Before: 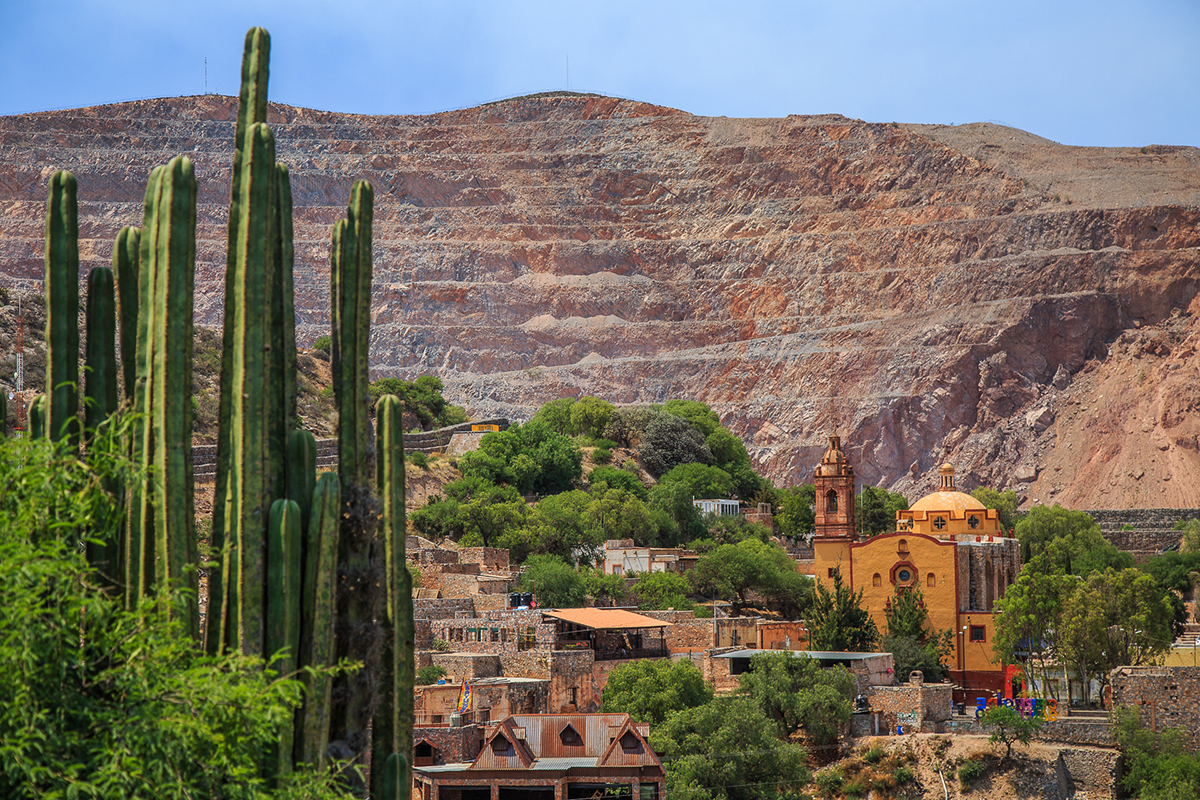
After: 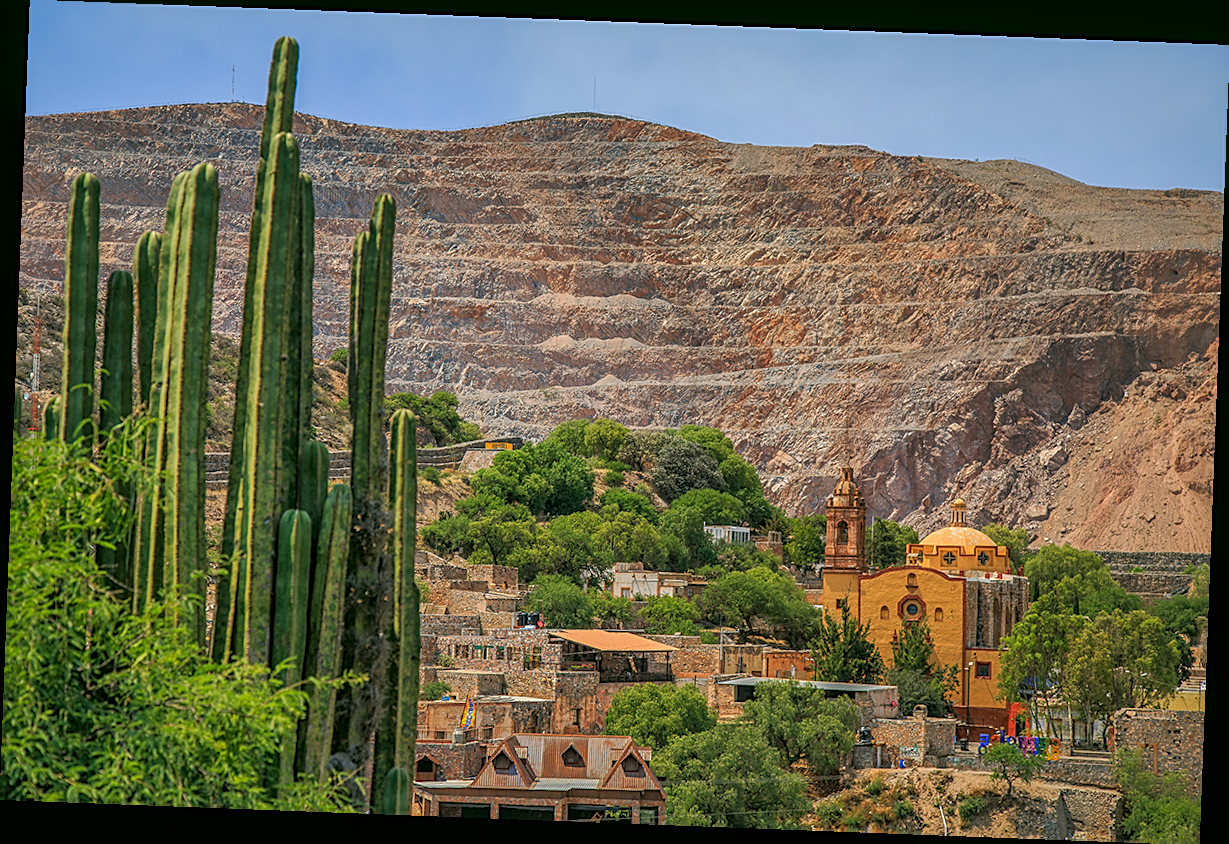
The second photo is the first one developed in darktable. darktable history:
exposure: black level correction 0, compensate exposure bias true, compensate highlight preservation false
color correction: highlights a* 4.02, highlights b* 4.98, shadows a* -7.55, shadows b* 4.98
local contrast: on, module defaults
tone equalizer: -8 EV 0.06 EV, smoothing diameter 25%, edges refinement/feathering 10, preserve details guided filter
sharpen: on, module defaults
shadows and highlights: shadows 60, highlights -60
rotate and perspective: rotation 2.17°, automatic cropping off
